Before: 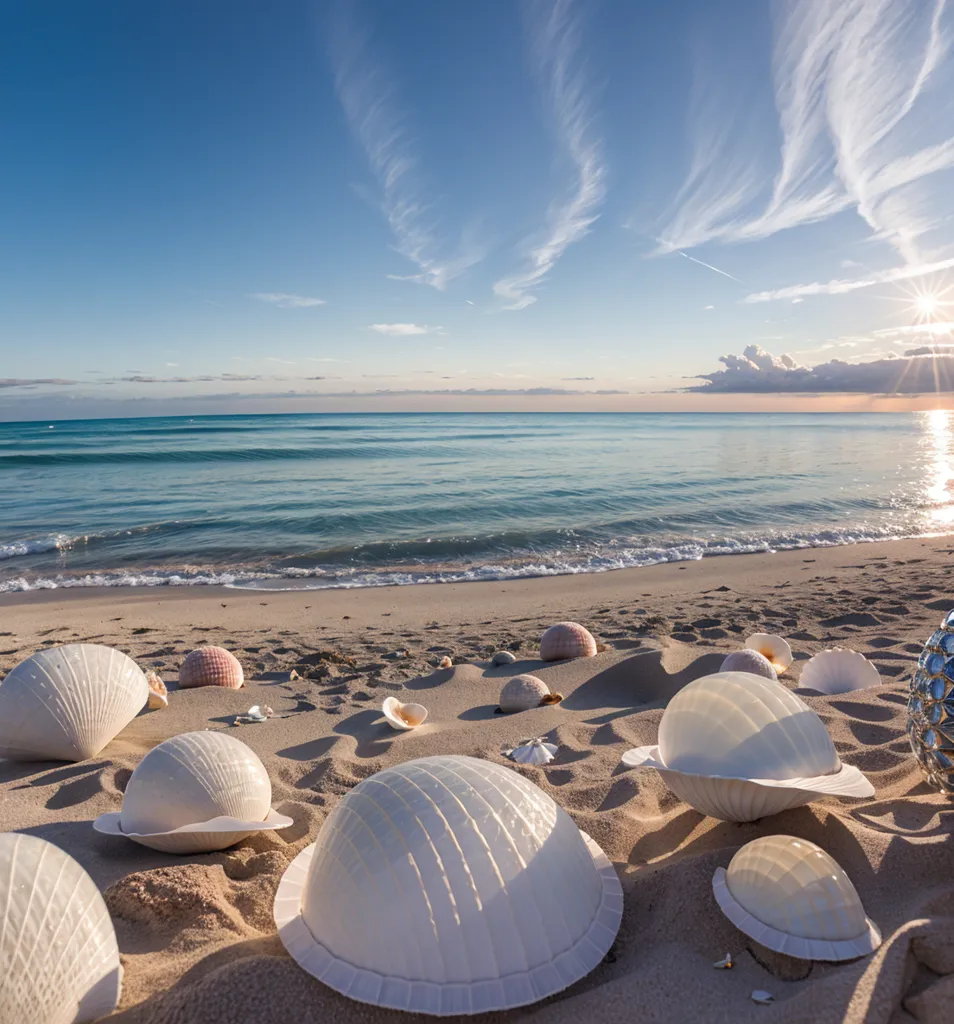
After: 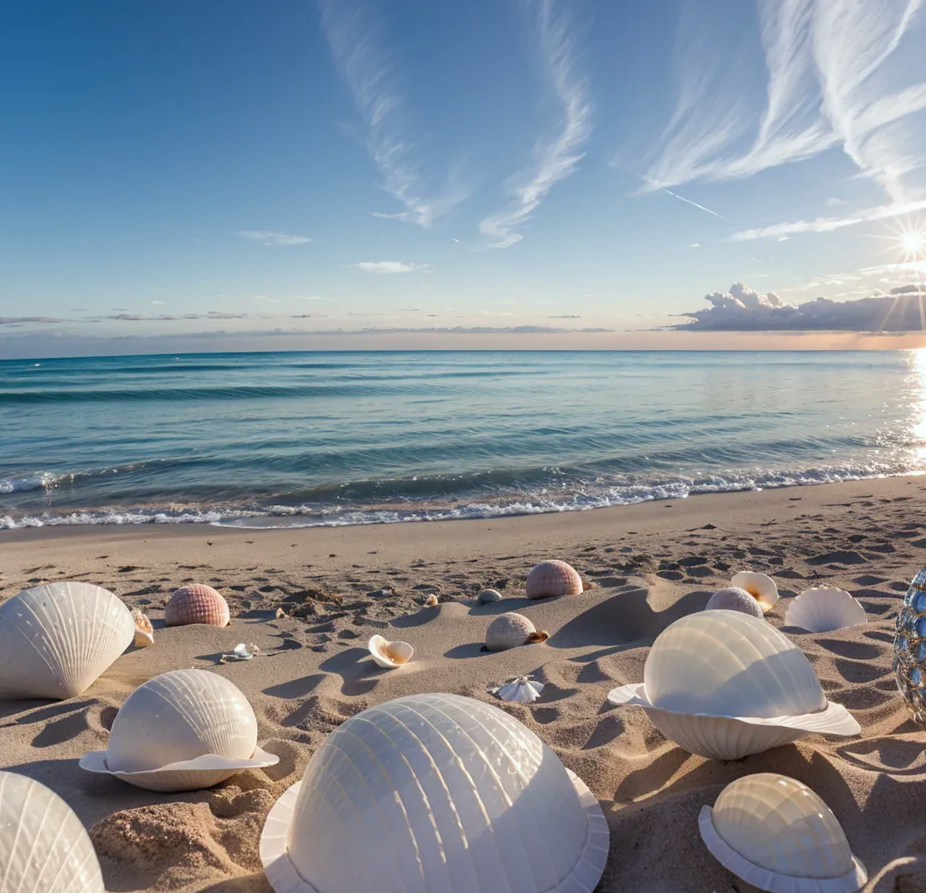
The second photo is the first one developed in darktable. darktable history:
crop: left 1.507%, top 6.147%, right 1.379%, bottom 6.637%
white balance: red 0.978, blue 0.999
